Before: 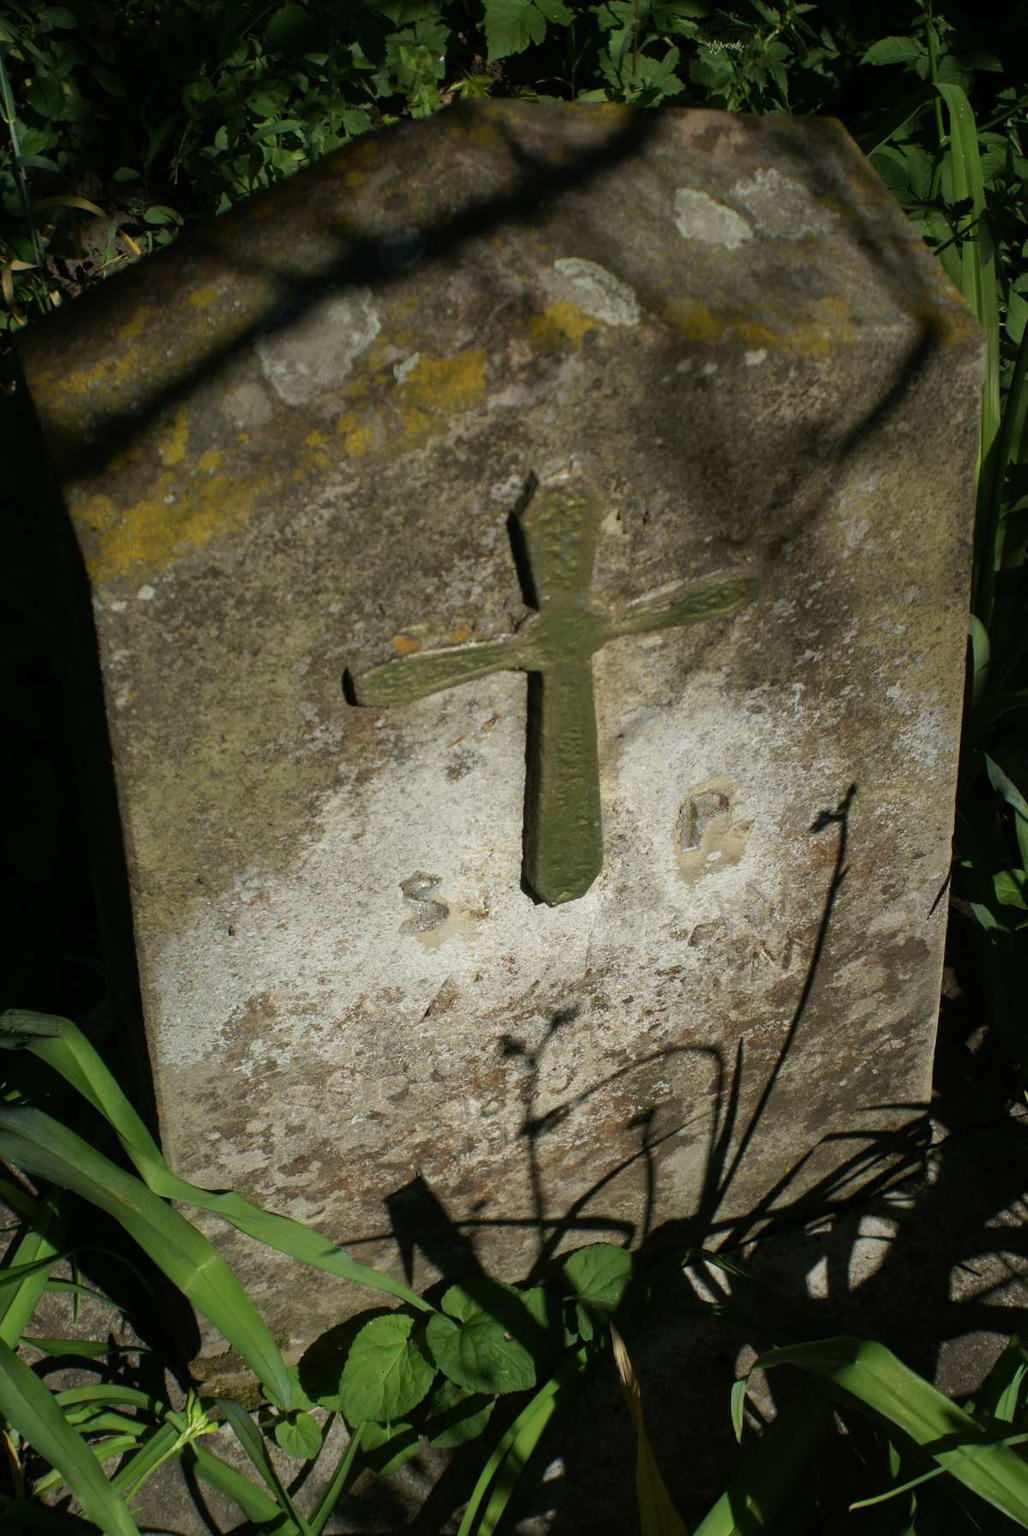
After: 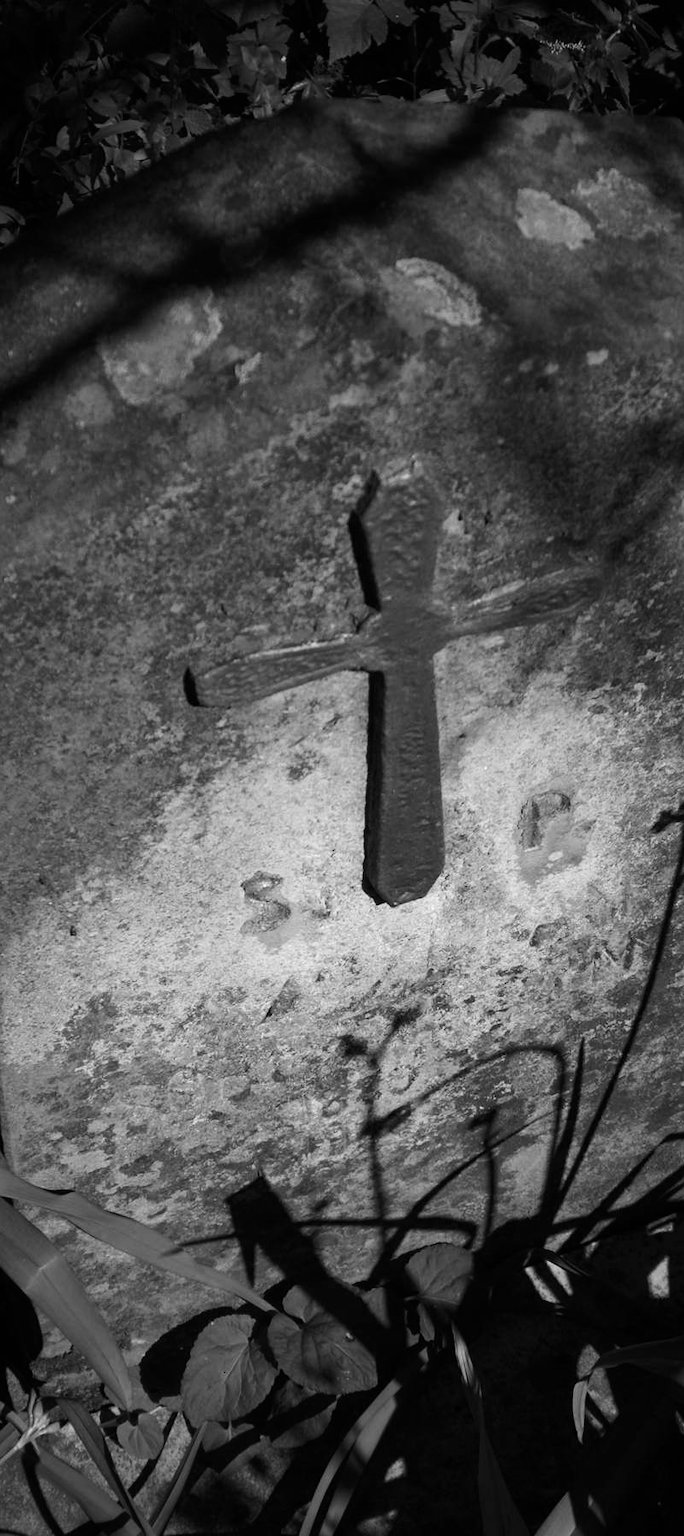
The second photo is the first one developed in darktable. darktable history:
tone equalizer: -8 EV -0.417 EV, -7 EV -0.389 EV, -6 EV -0.333 EV, -5 EV -0.222 EV, -3 EV 0.222 EV, -2 EV 0.333 EV, -1 EV 0.389 EV, +0 EV 0.417 EV, edges refinement/feathering 500, mask exposure compensation -1.57 EV, preserve details no
crop: left 15.419%, right 17.914%
color calibration: output gray [0.246, 0.254, 0.501, 0], gray › normalize channels true, illuminant same as pipeline (D50), adaptation XYZ, x 0.346, y 0.359, gamut compression 0
